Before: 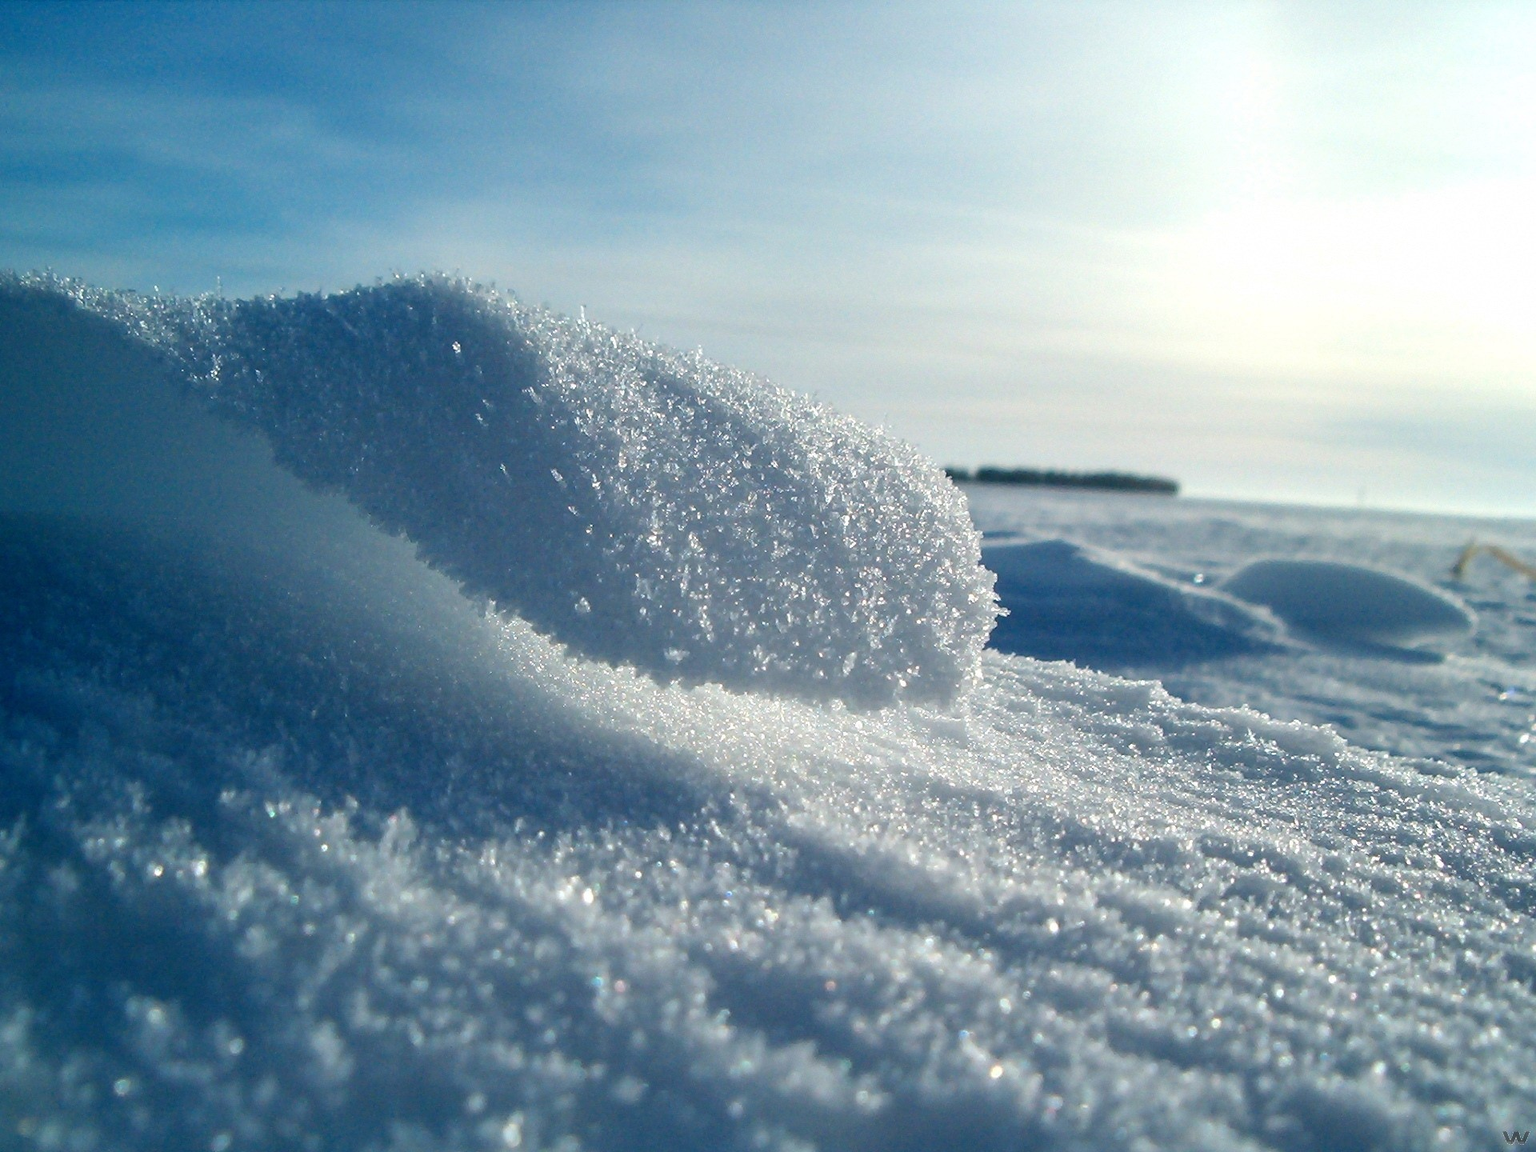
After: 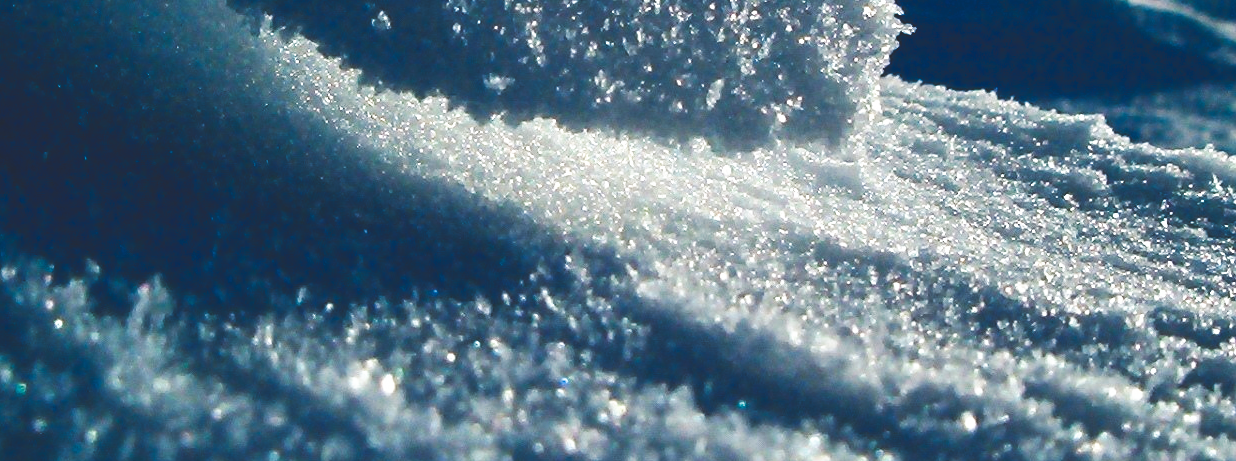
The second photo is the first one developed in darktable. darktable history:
crop: left 18.091%, top 51.13%, right 17.525%, bottom 16.85%
white balance: red 1, blue 1
tone curve: curves: ch0 [(0, 0) (0.003, 0.156) (0.011, 0.156) (0.025, 0.161) (0.044, 0.161) (0.069, 0.161) (0.1, 0.166) (0.136, 0.168) (0.177, 0.179) (0.224, 0.202) (0.277, 0.241) (0.335, 0.296) (0.399, 0.378) (0.468, 0.484) (0.543, 0.604) (0.623, 0.728) (0.709, 0.822) (0.801, 0.918) (0.898, 0.98) (1, 1)], preserve colors none
contrast brightness saturation: brightness -0.25, saturation 0.2
